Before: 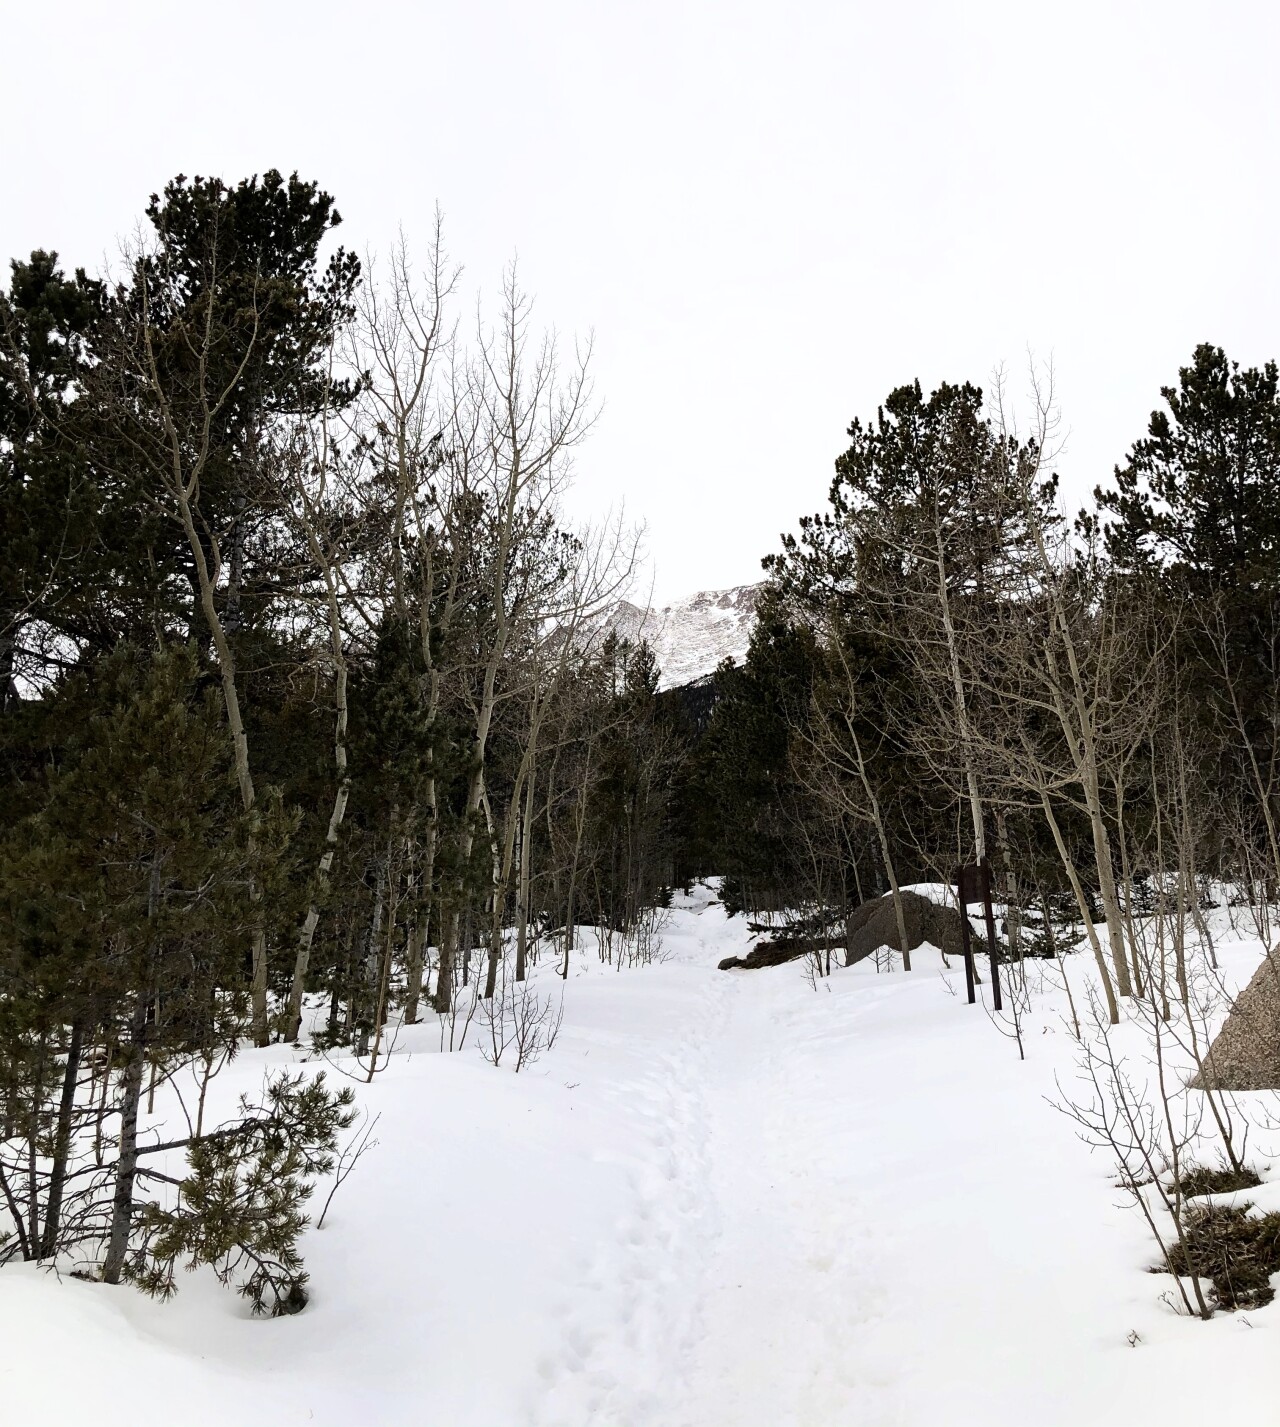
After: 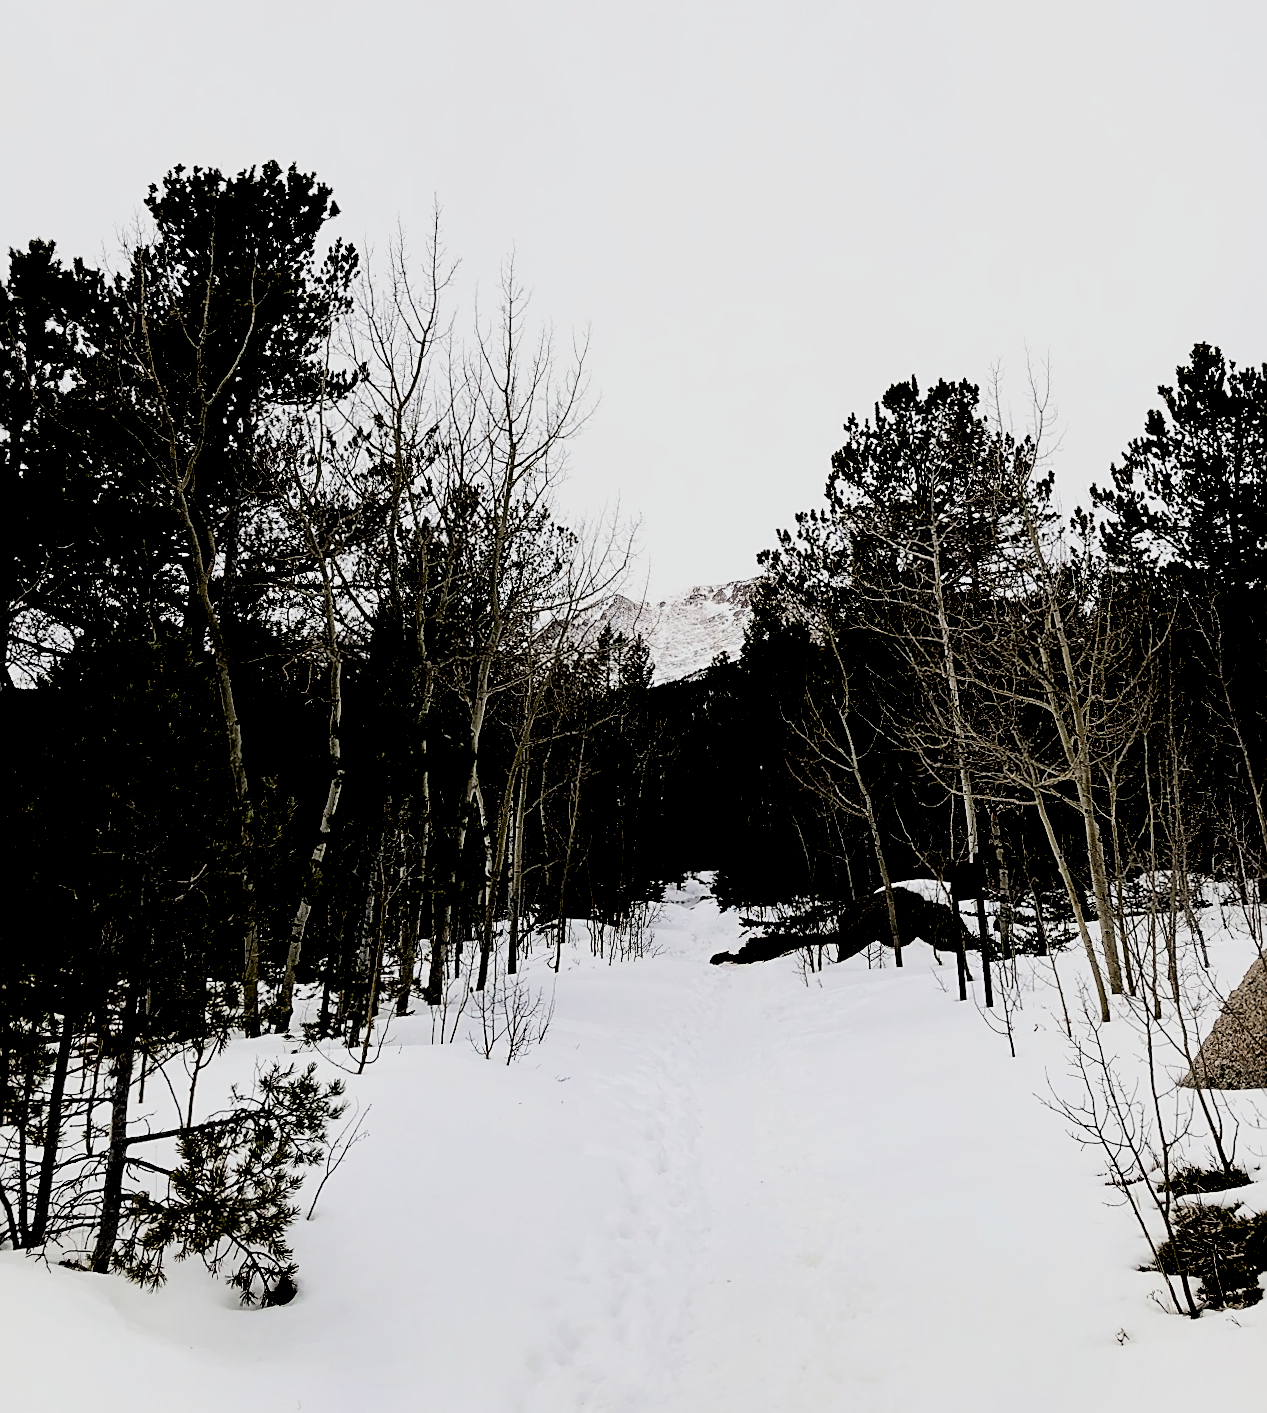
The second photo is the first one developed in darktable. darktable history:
crop and rotate: angle -0.5°
exposure: black level correction 0.047, exposure 0.013 EV, compensate highlight preservation false
filmic rgb: black relative exposure -5 EV, hardness 2.88, contrast 1.3, highlights saturation mix -30%
sharpen: on, module defaults
